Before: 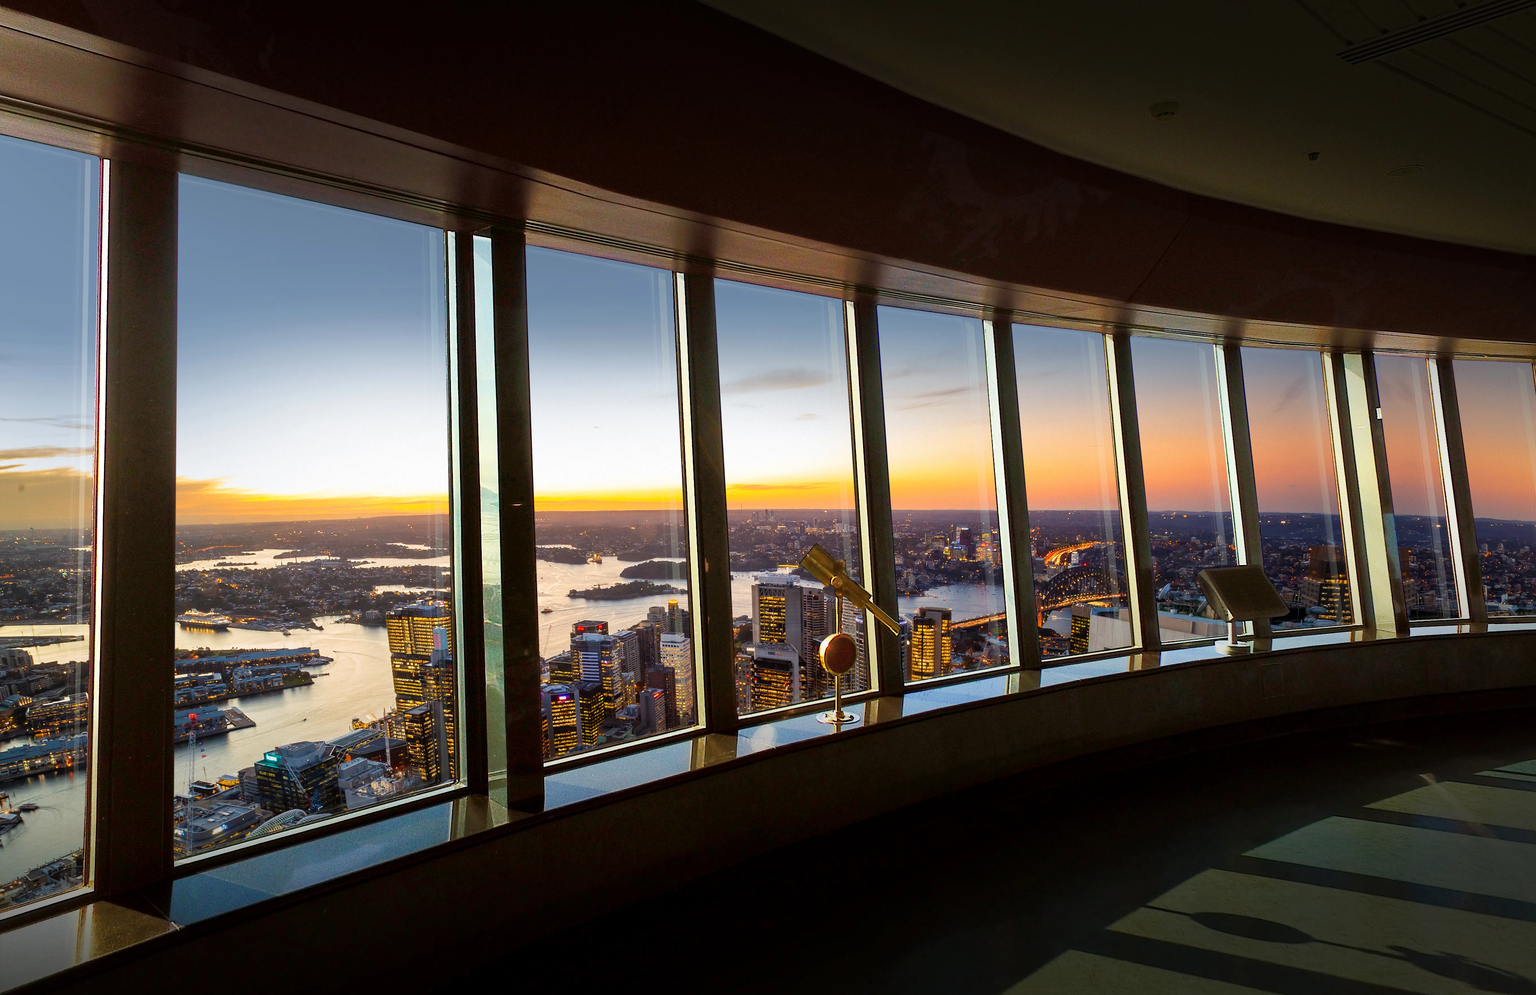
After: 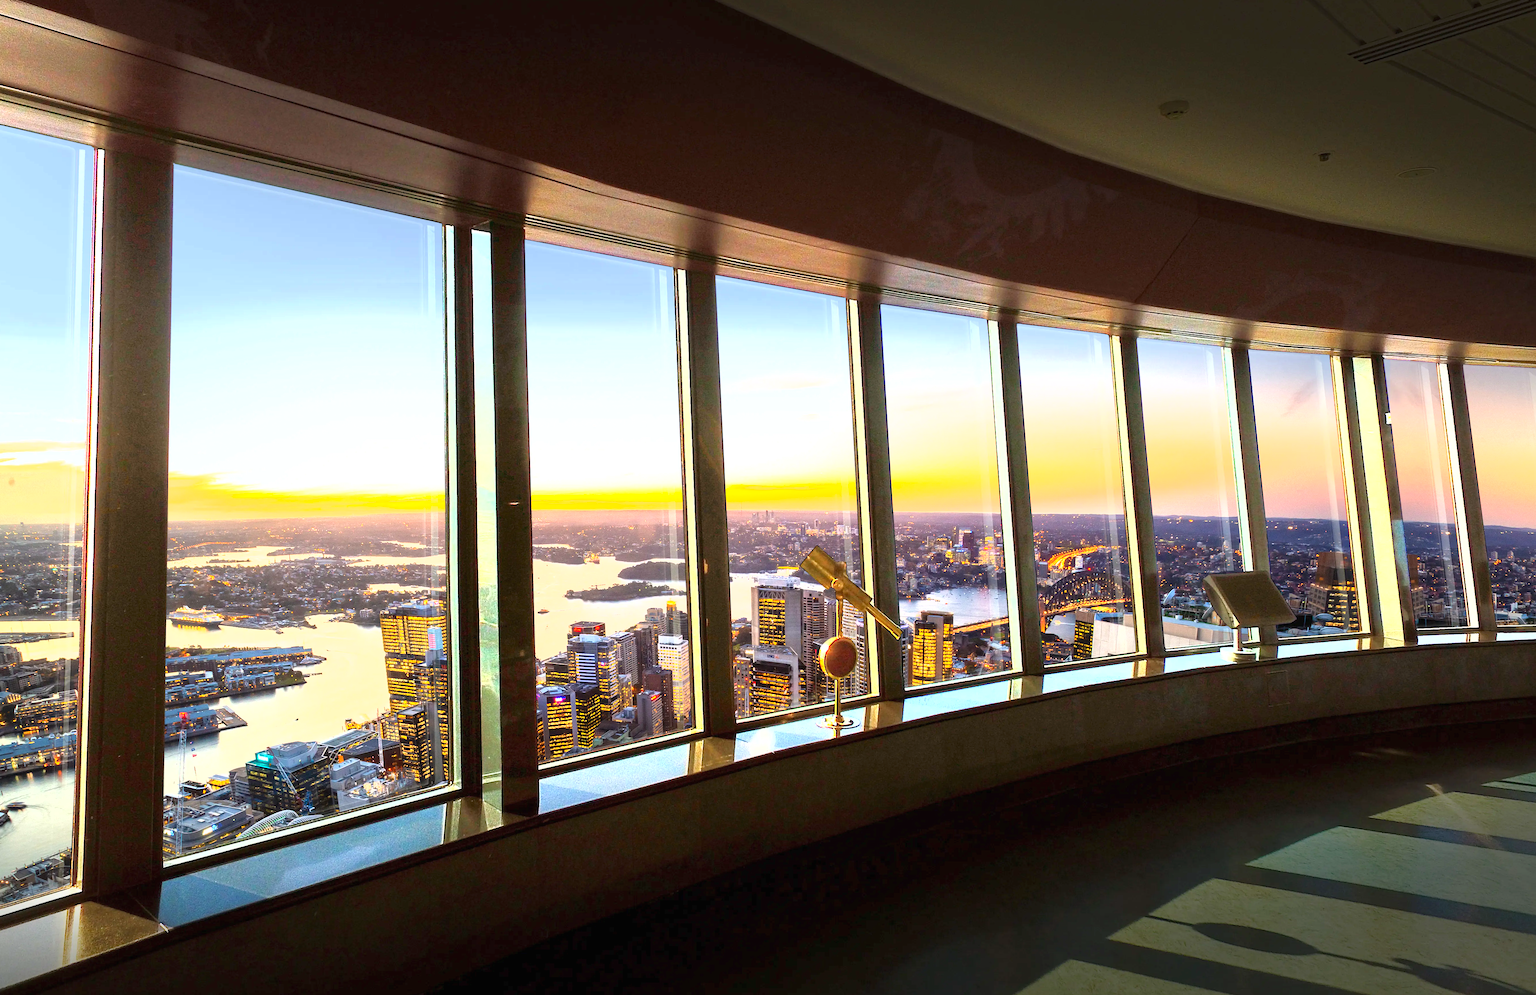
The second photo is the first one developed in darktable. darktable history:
fill light: on, module defaults
crop and rotate: angle -0.5°
exposure: black level correction 0, exposure 1.55 EV, compensate exposure bias true, compensate highlight preservation false
